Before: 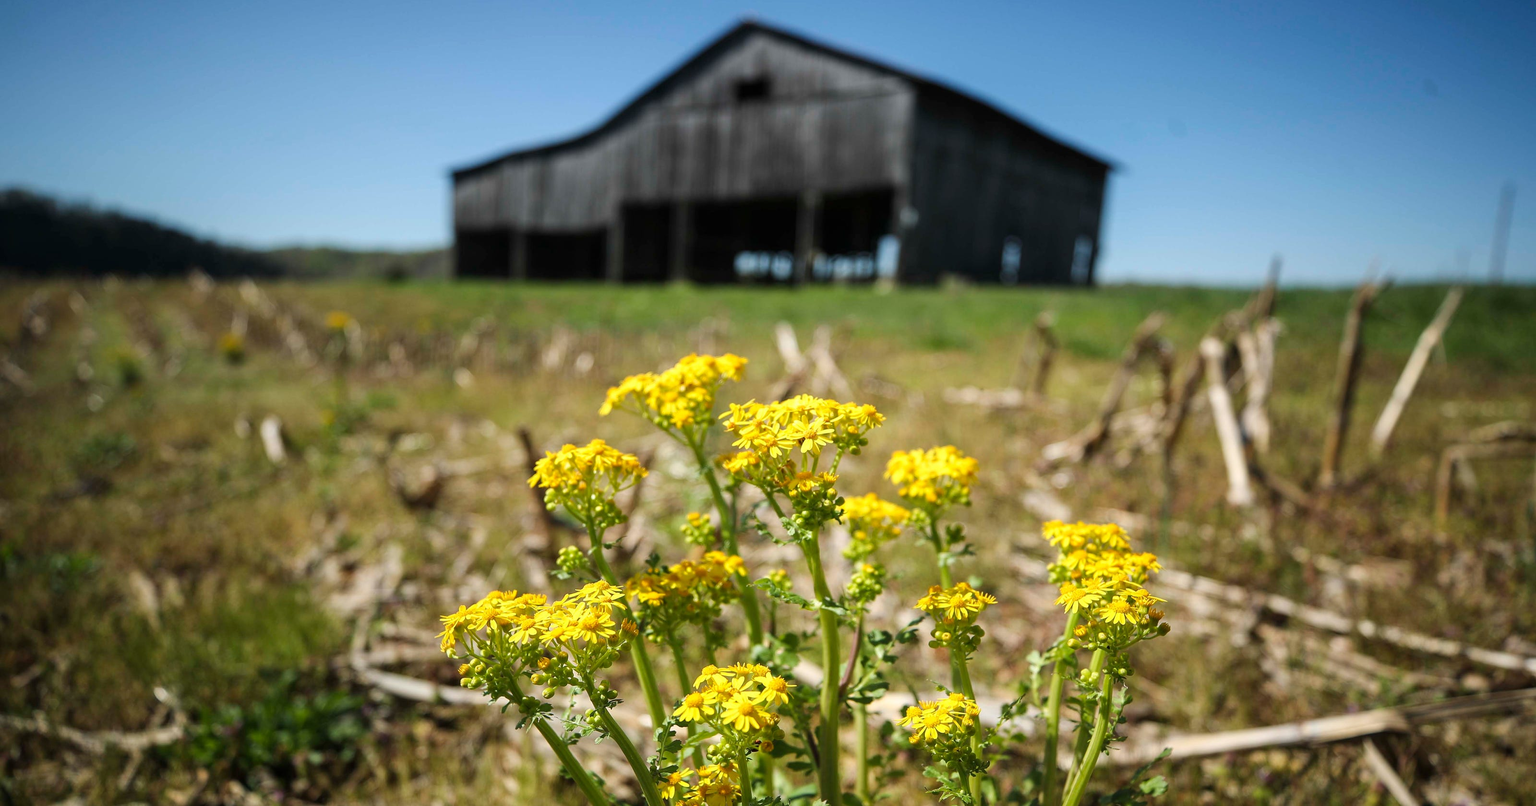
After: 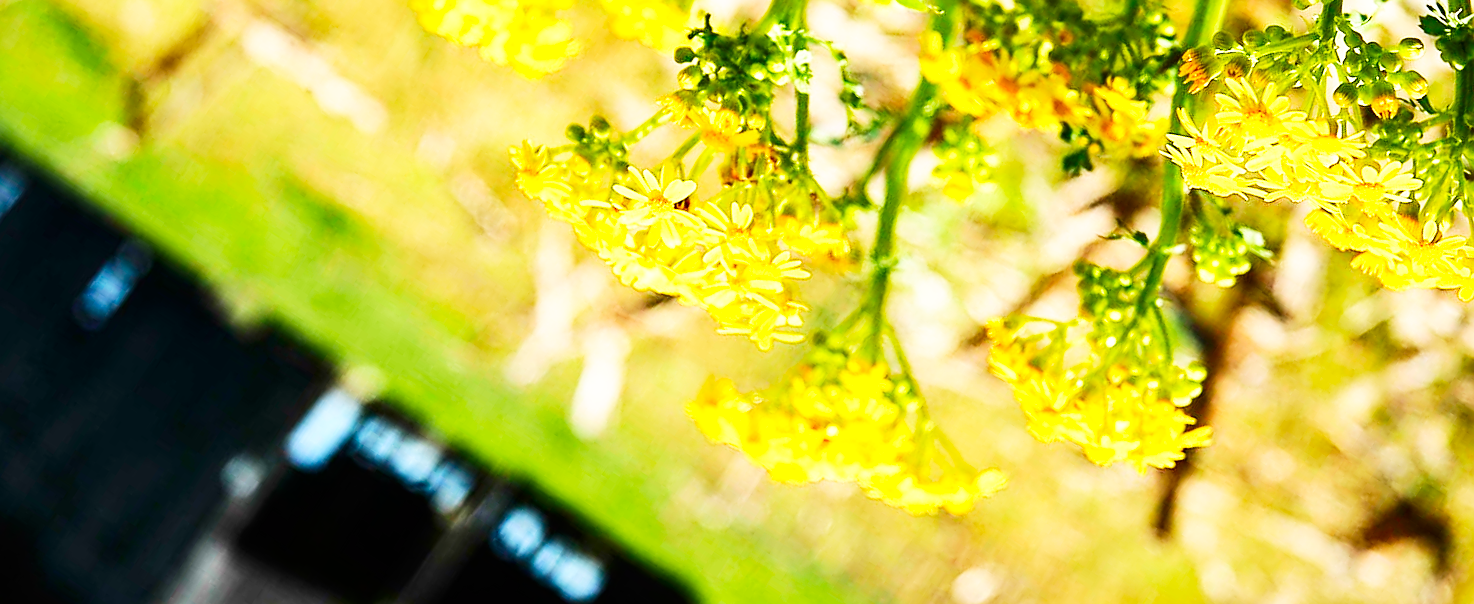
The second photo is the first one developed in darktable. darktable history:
contrast brightness saturation: contrast 0.182, saturation 0.306
base curve: curves: ch0 [(0, 0) (0.007, 0.004) (0.027, 0.03) (0.046, 0.07) (0.207, 0.54) (0.442, 0.872) (0.673, 0.972) (1, 1)], preserve colors none
sharpen: on, module defaults
crop and rotate: angle 147.19°, left 9.146%, top 15.628%, right 4.561%, bottom 16.969%
